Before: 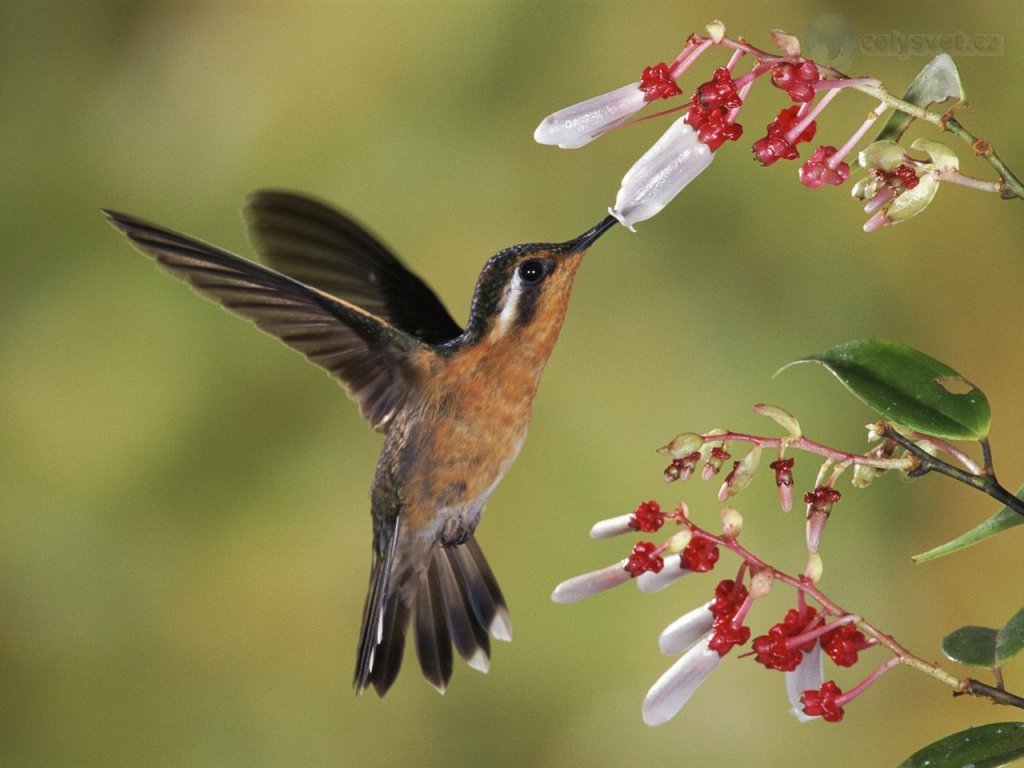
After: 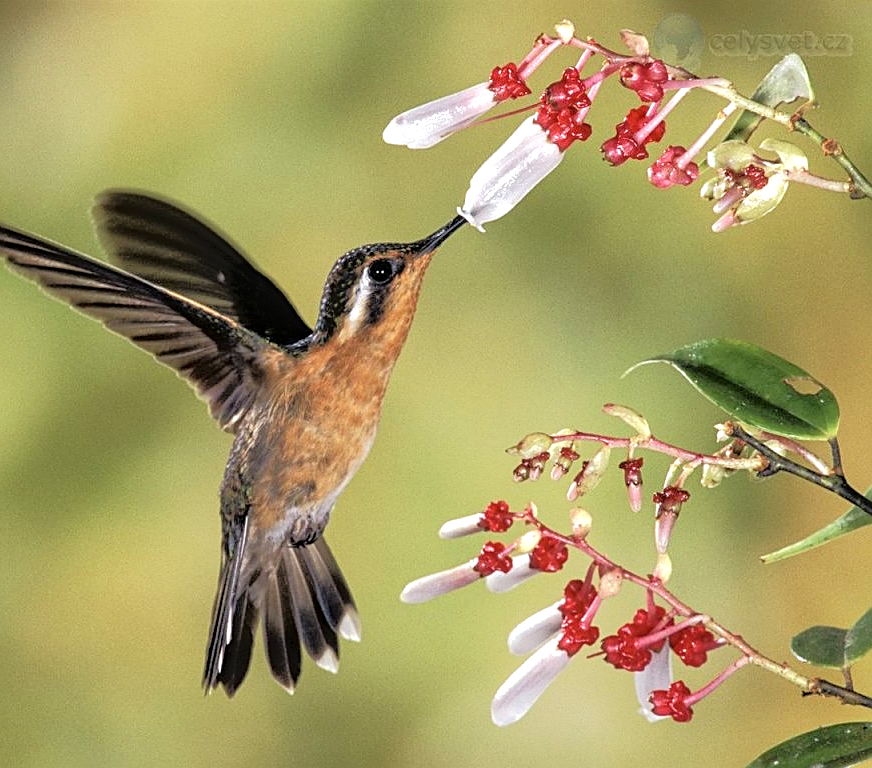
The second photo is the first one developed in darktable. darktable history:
sharpen: amount 0.535
local contrast: on, module defaults
contrast brightness saturation: saturation -0.061
tone equalizer: -8 EV -1.81 EV, -7 EV -1.14 EV, -6 EV -1.59 EV, edges refinement/feathering 500, mask exposure compensation -1.57 EV, preserve details no
crop and rotate: left 14.808%
exposure: exposure 0.611 EV, compensate highlight preservation false
base curve: curves: ch0 [(0, 0) (0.235, 0.266) (0.503, 0.496) (0.786, 0.72) (1, 1)]
